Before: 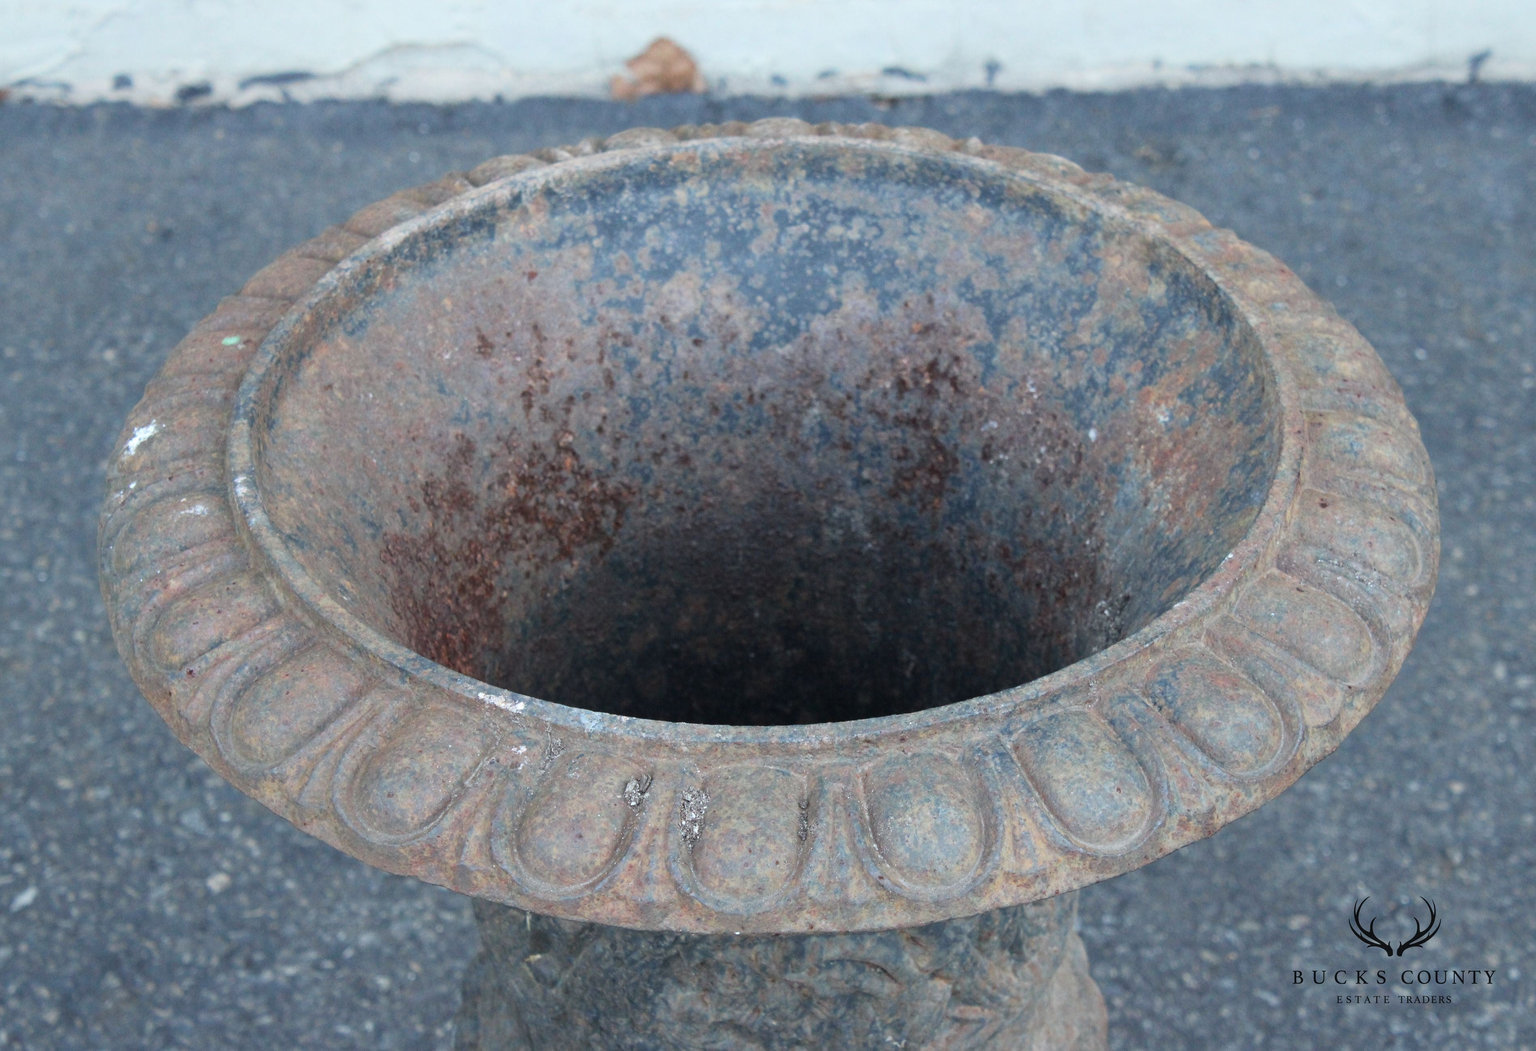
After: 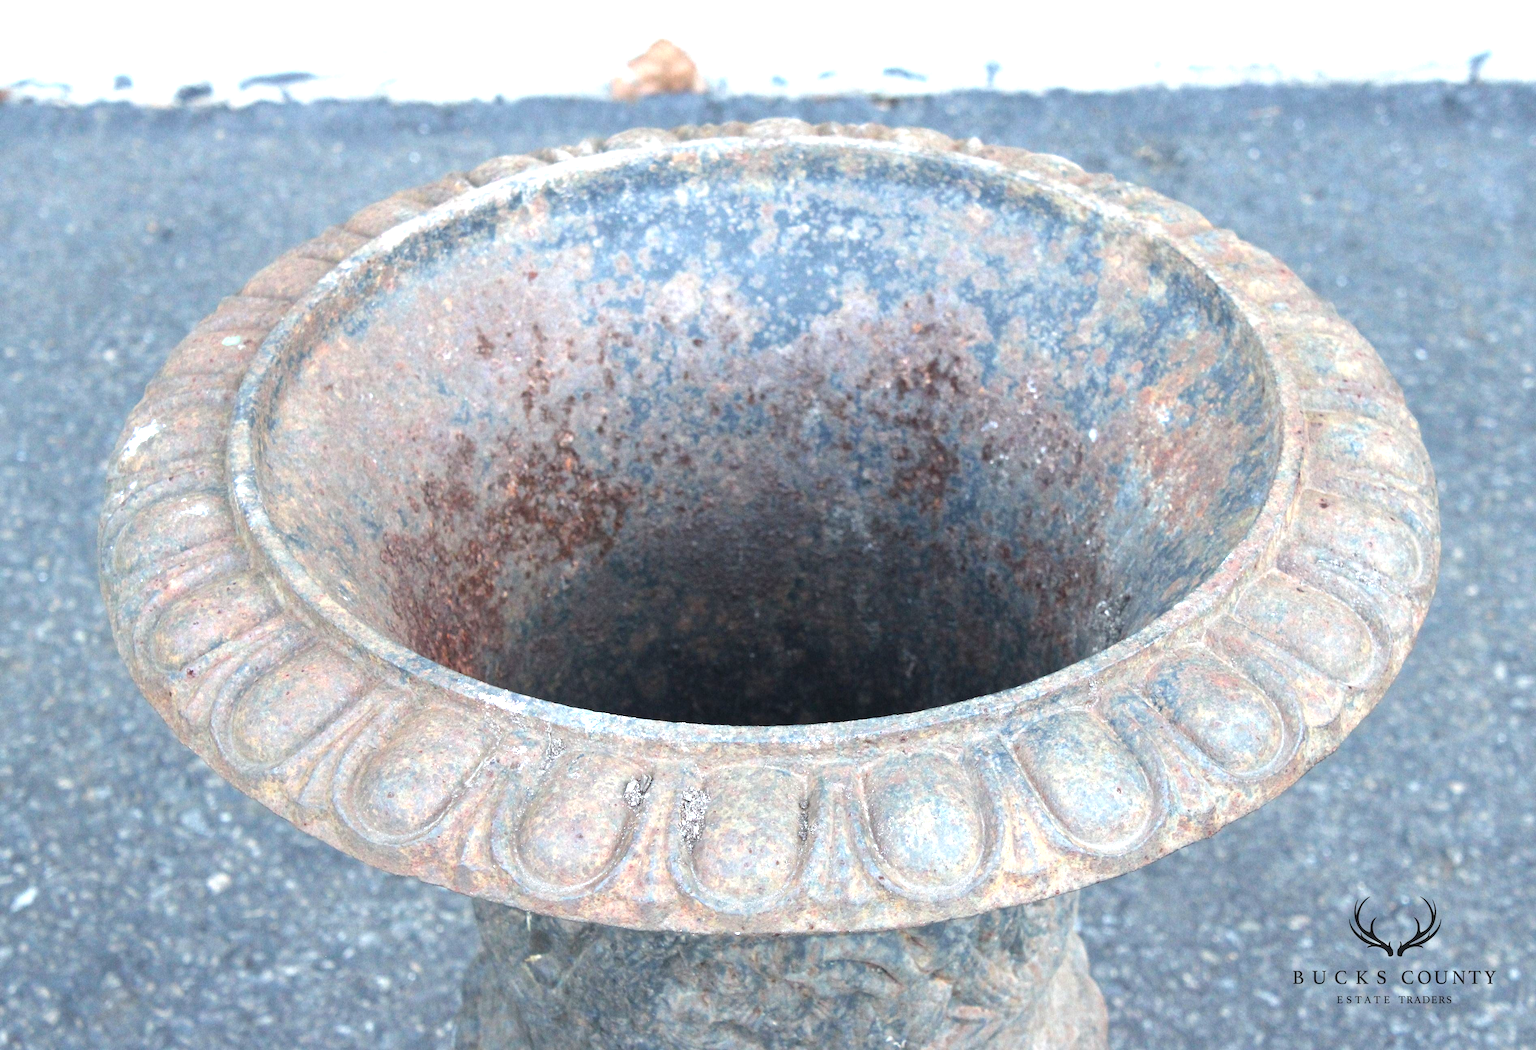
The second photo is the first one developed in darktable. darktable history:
exposure: exposure 1.163 EV, compensate highlight preservation false
